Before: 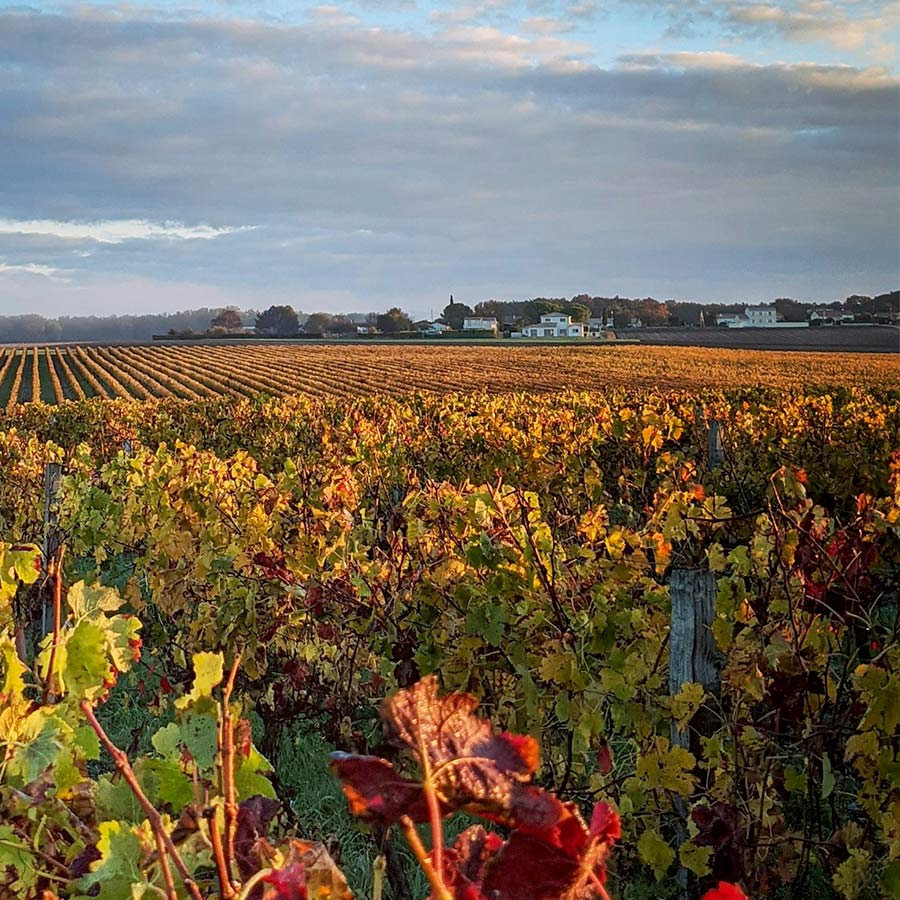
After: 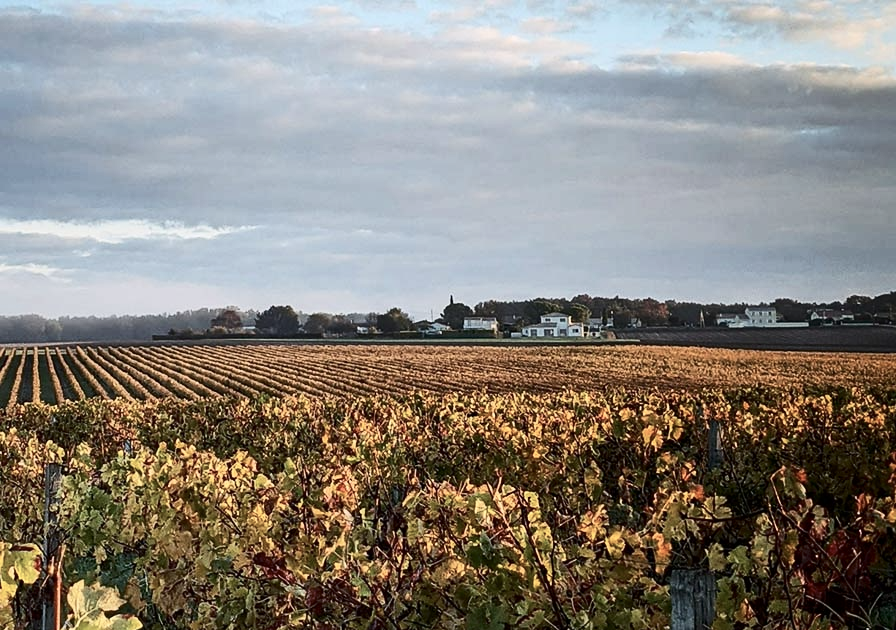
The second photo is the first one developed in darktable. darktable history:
contrast brightness saturation: contrast 0.247, saturation -0.324
crop: right 0%, bottom 29.082%
